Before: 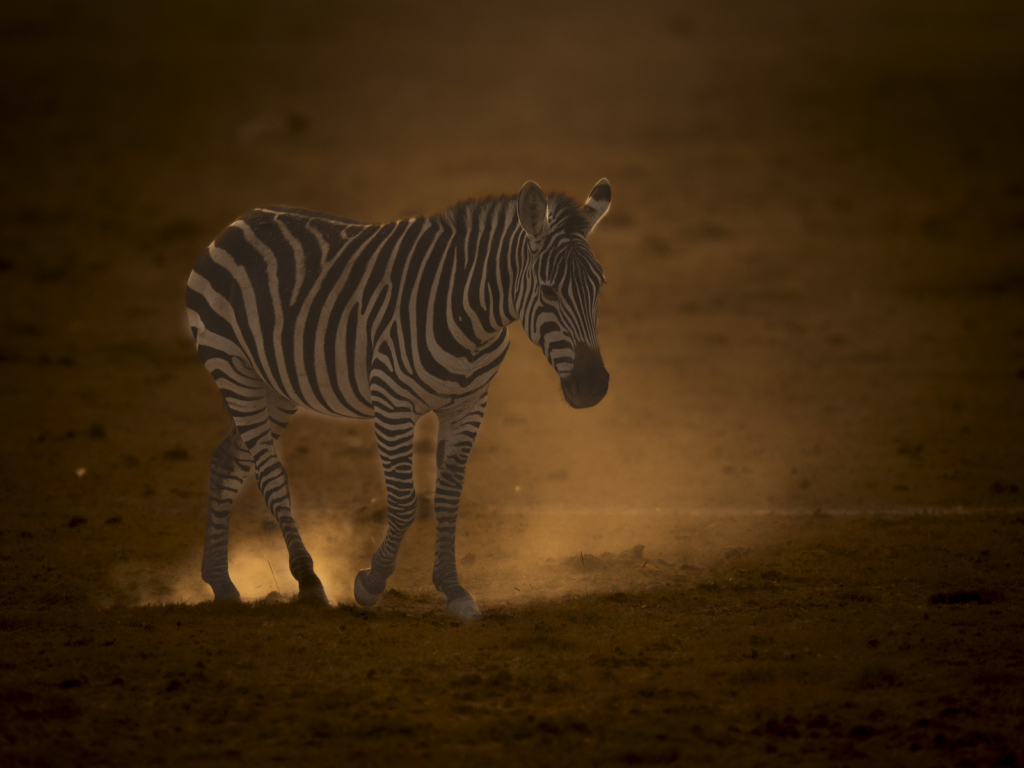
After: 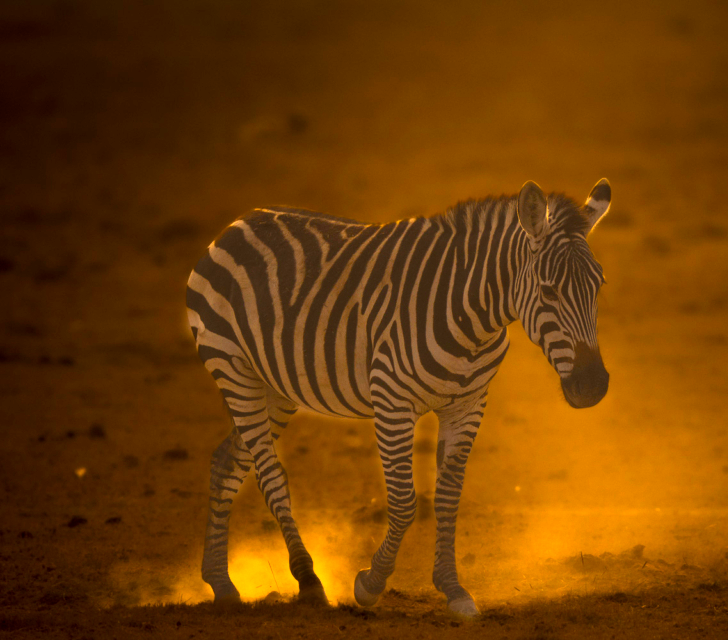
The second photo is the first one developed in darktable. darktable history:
color balance rgb: perceptual saturation grading › global saturation 30%, global vibrance 20%
exposure: black level correction 0, exposure 1.1 EV, compensate highlight preservation false
crop: right 28.885%, bottom 16.626%
